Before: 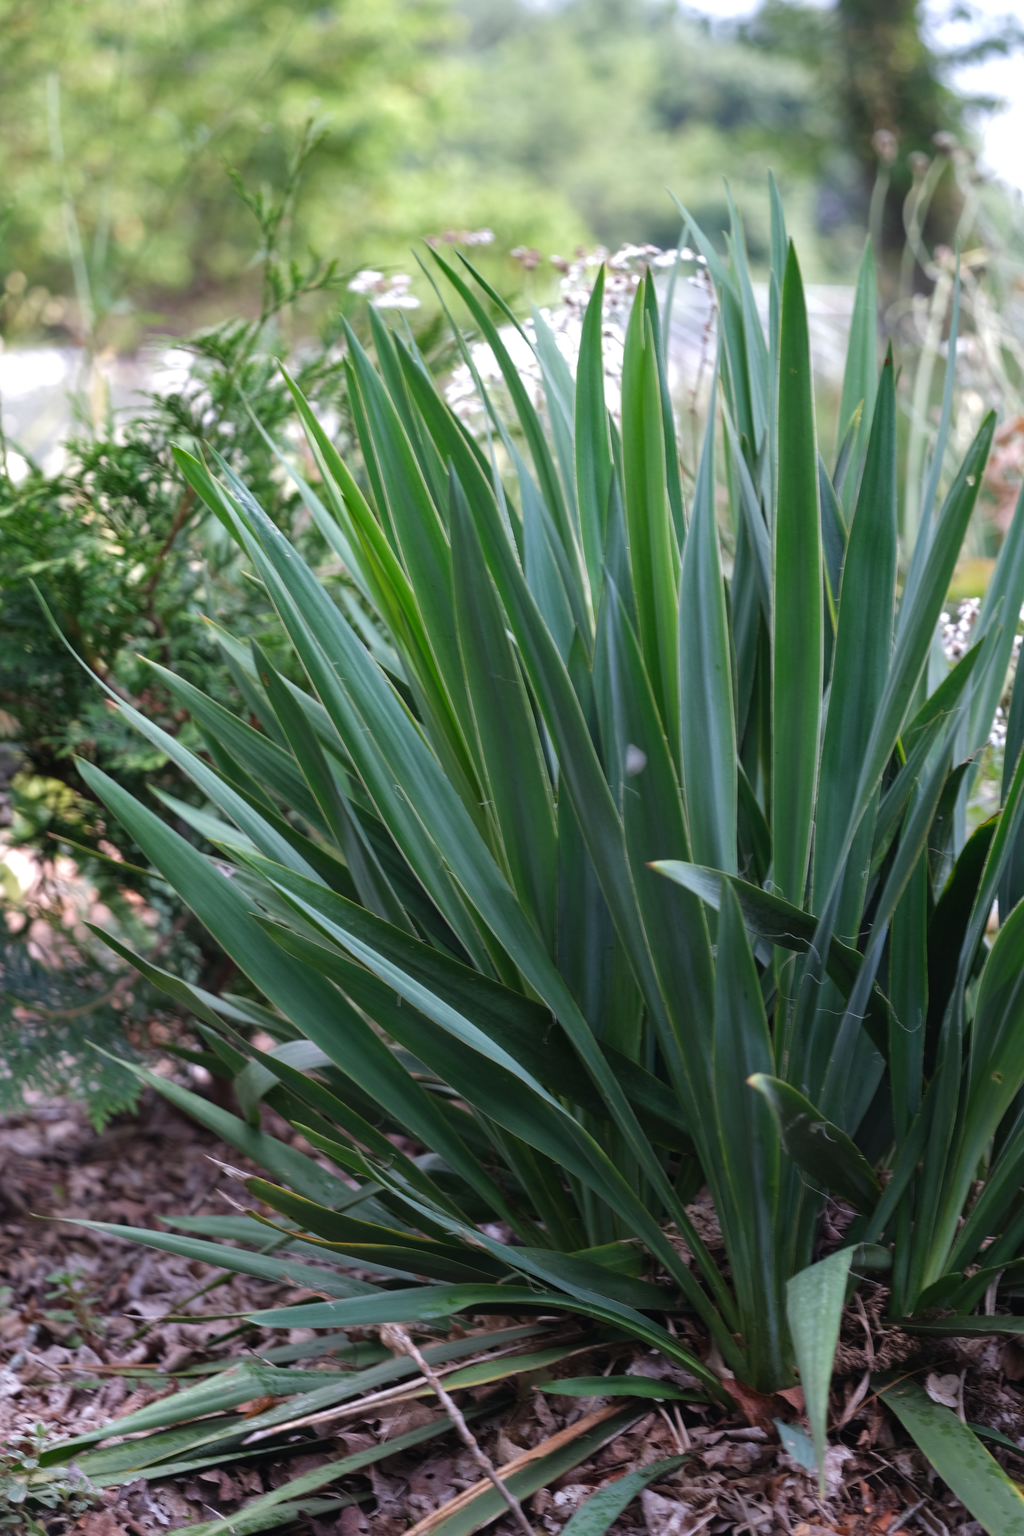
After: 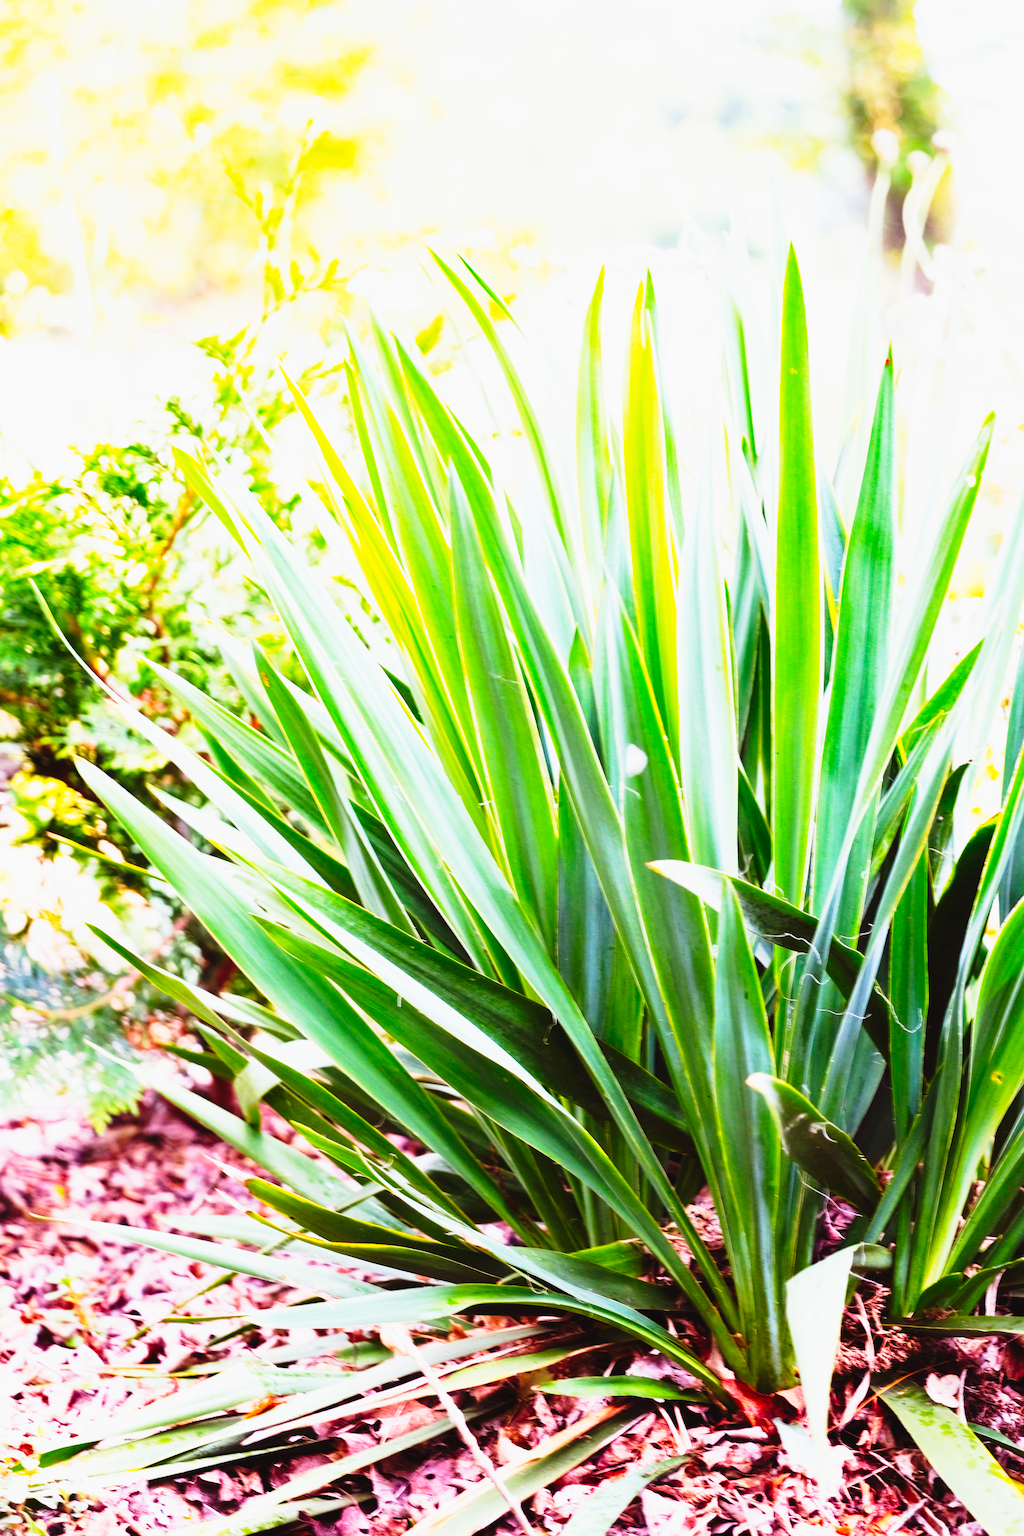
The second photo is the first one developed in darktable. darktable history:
tone curve: curves: ch0 [(0.003, 0.032) (0.037, 0.037) (0.149, 0.117) (0.297, 0.318) (0.41, 0.48) (0.541, 0.649) (0.722, 0.857) (0.875, 0.946) (1, 0.98)]; ch1 [(0, 0) (0.305, 0.325) (0.453, 0.437) (0.482, 0.474) (0.501, 0.498) (0.506, 0.503) (0.559, 0.576) (0.6, 0.635) (0.656, 0.707) (1, 1)]; ch2 [(0, 0) (0.323, 0.277) (0.408, 0.399) (0.45, 0.48) (0.499, 0.502) (0.515, 0.532) (0.573, 0.602) (0.653, 0.675) (0.75, 0.756) (1, 1)], preserve colors none
exposure: black level correction 0, exposure 1.106 EV, compensate highlight preservation false
base curve: curves: ch0 [(0, 0) (0.007, 0.004) (0.027, 0.03) (0.046, 0.07) (0.207, 0.54) (0.442, 0.872) (0.673, 0.972) (1, 1)], preserve colors none
color balance rgb: power › chroma 1.554%, power › hue 27.05°, perceptual saturation grading › global saturation 29.586%, global vibrance 27.73%
